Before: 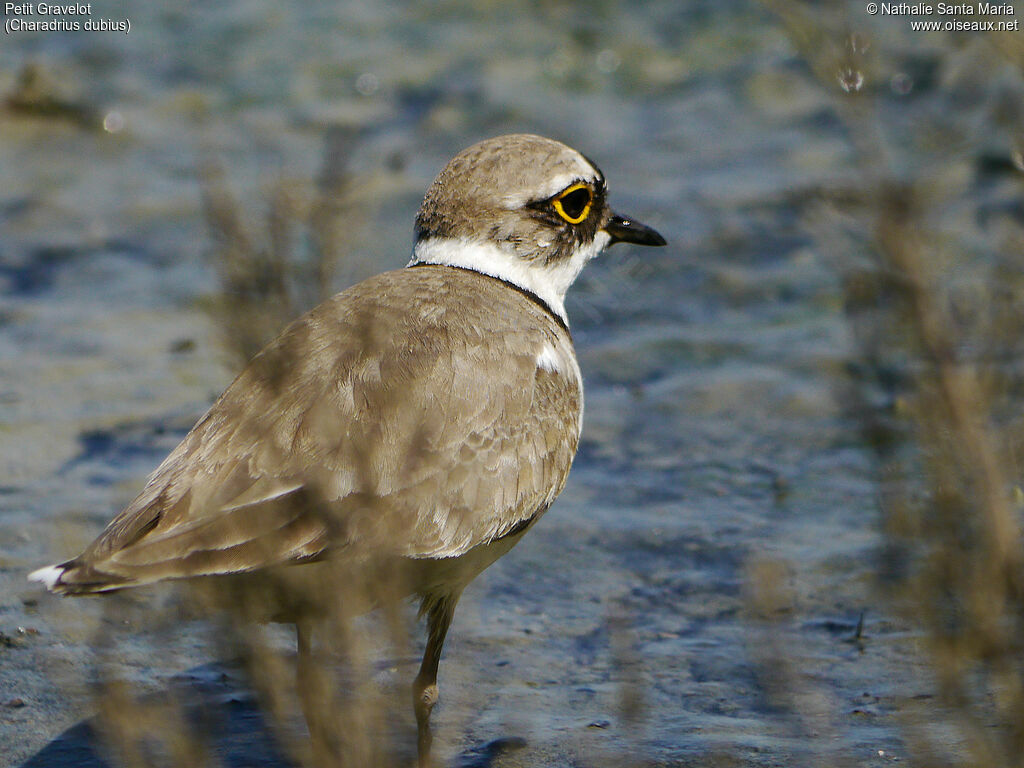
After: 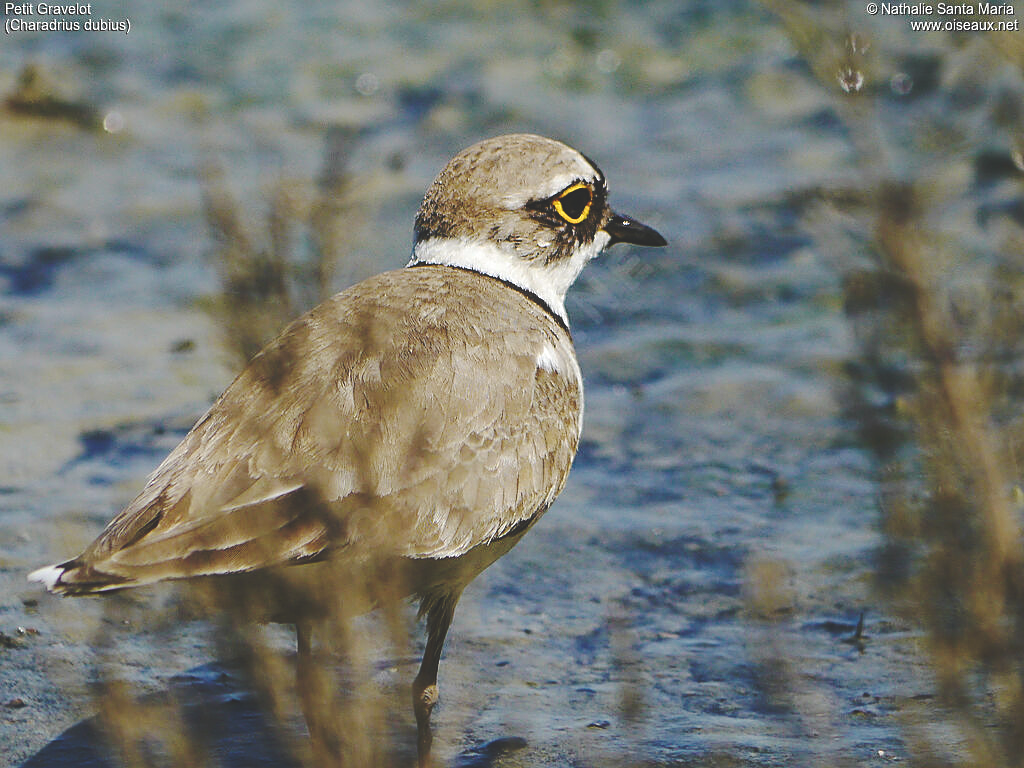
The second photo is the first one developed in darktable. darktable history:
base curve: curves: ch0 [(0, 0.024) (0.055, 0.065) (0.121, 0.166) (0.236, 0.319) (0.693, 0.726) (1, 1)], preserve colors none
sharpen: on, module defaults
